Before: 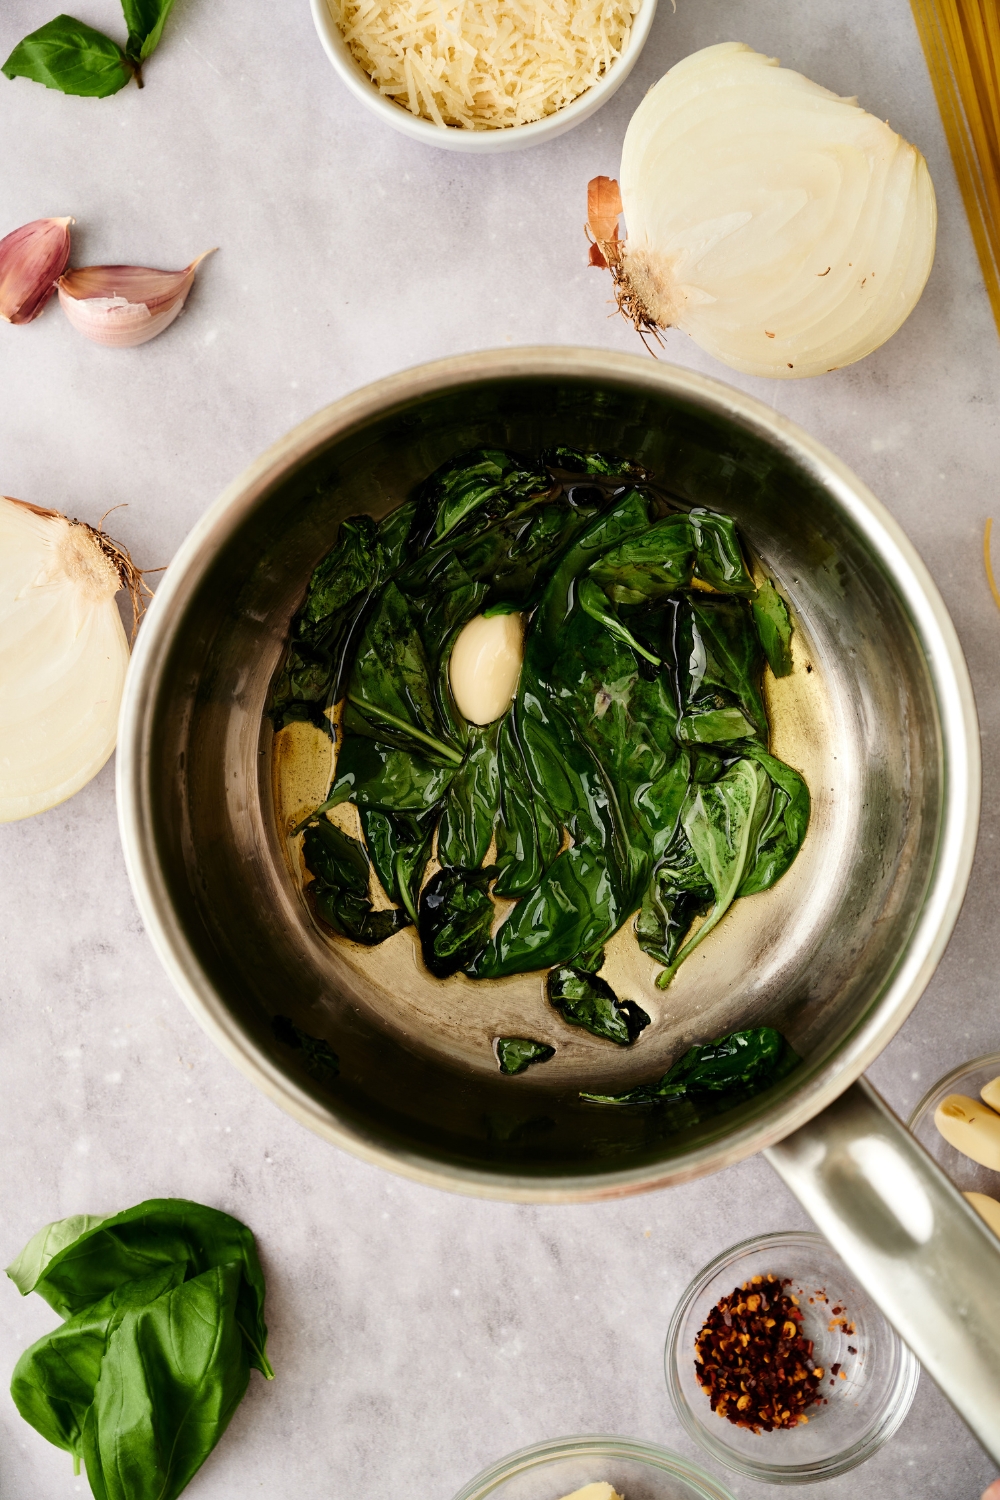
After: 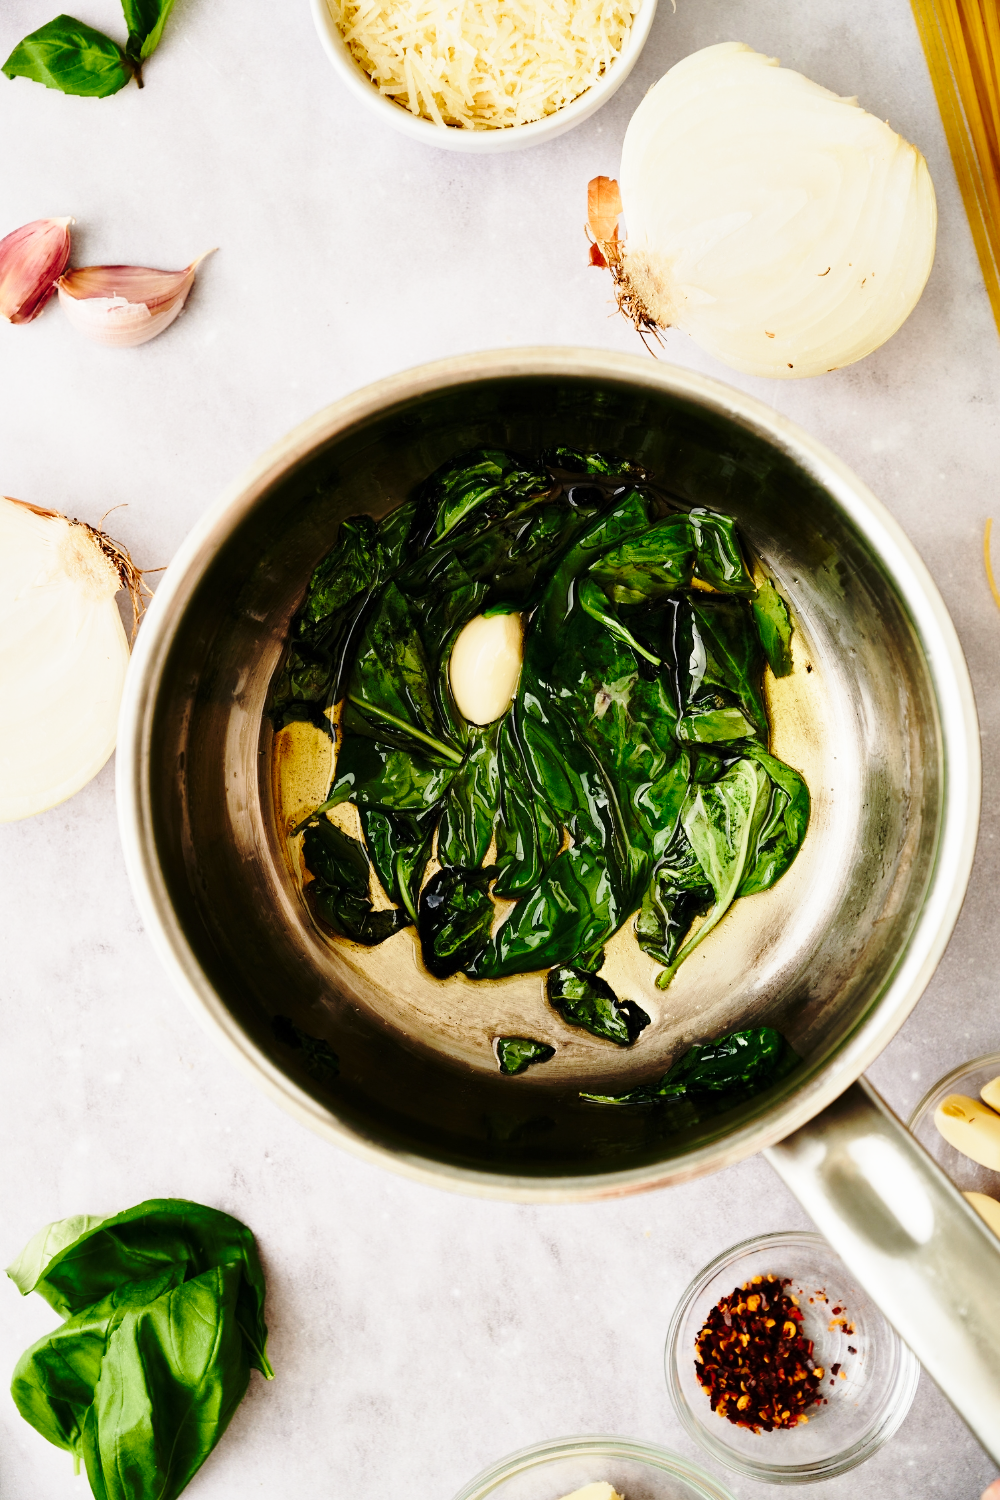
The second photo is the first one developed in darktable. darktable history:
base curve: curves: ch0 [(0, 0) (0.028, 0.03) (0.121, 0.232) (0.46, 0.748) (0.859, 0.968) (1, 1)], preserve colors none
exposure: exposure -0.157 EV, compensate highlight preservation false
